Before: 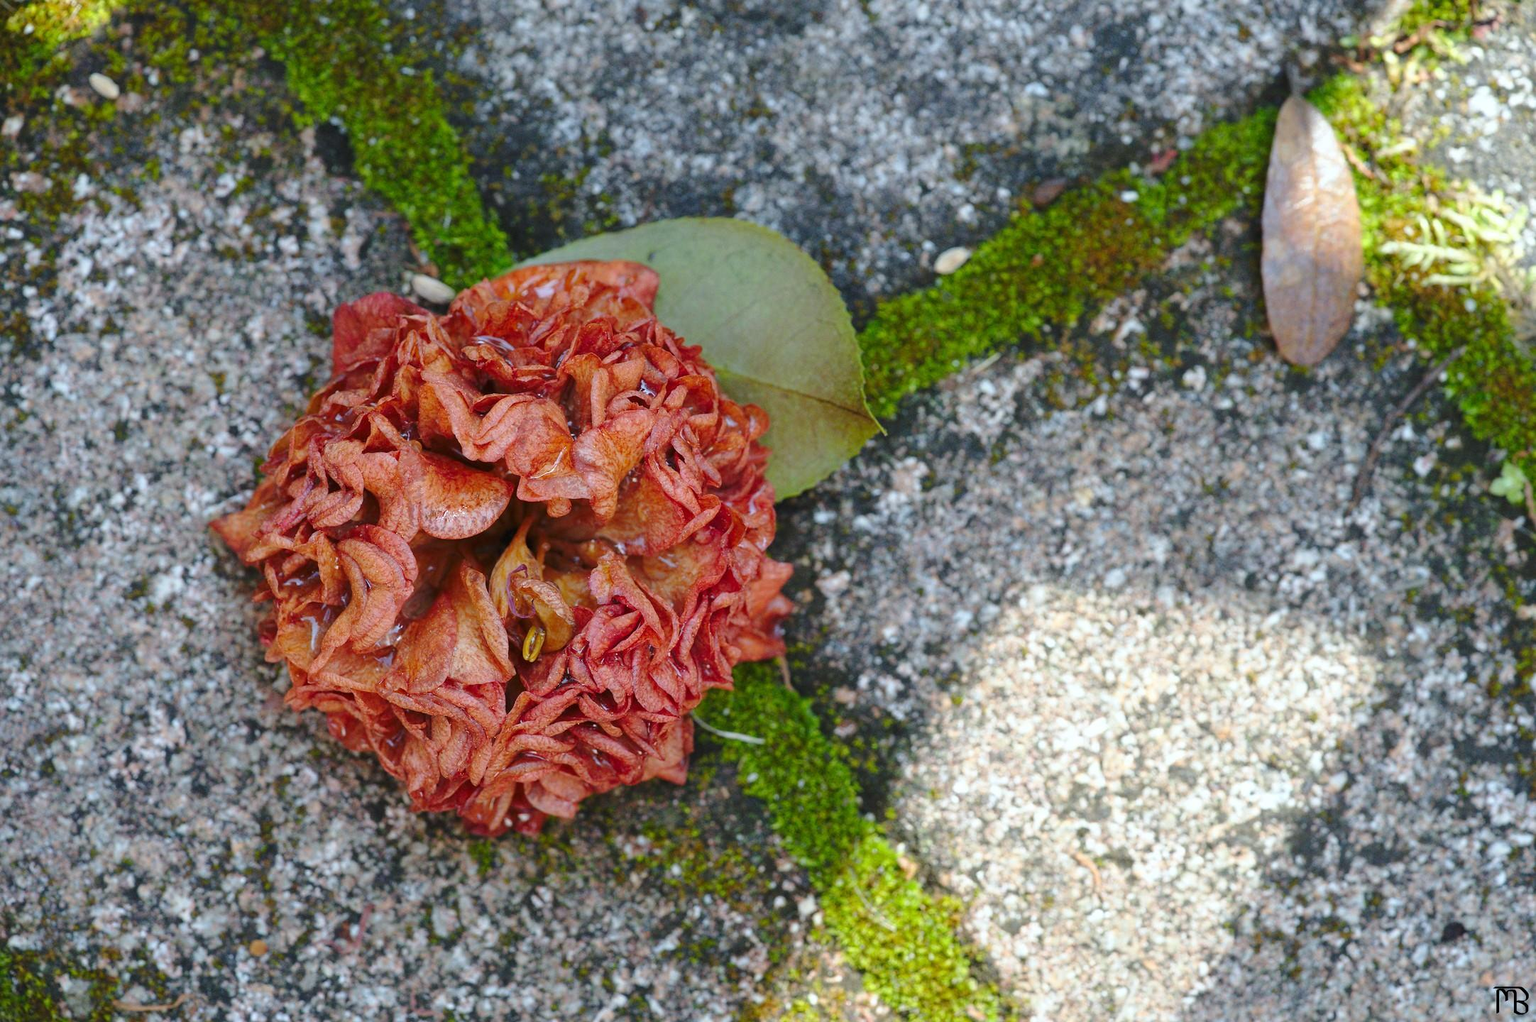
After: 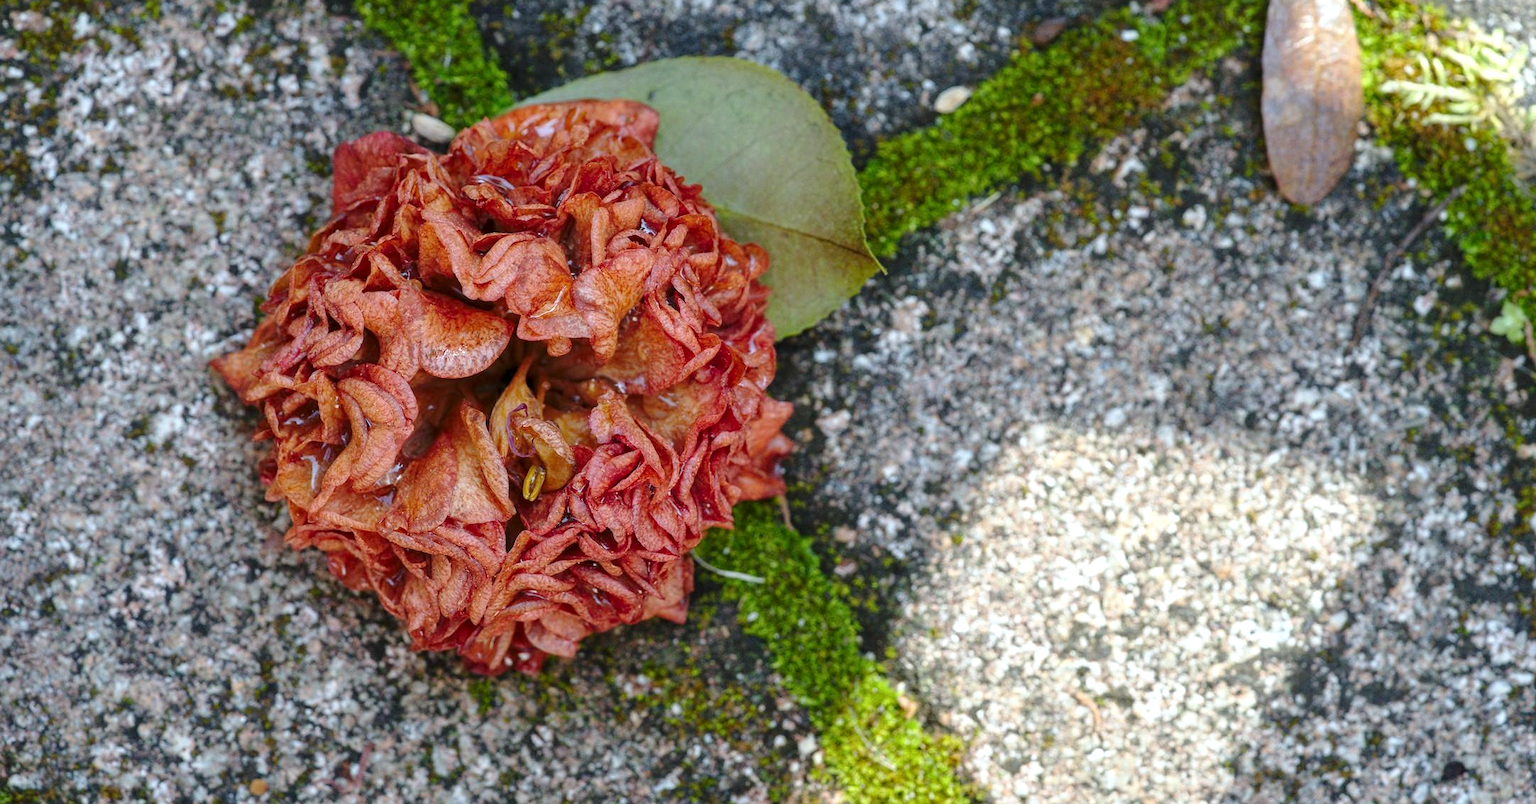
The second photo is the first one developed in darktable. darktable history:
local contrast: on, module defaults
crop and rotate: top 15.774%, bottom 5.506%
